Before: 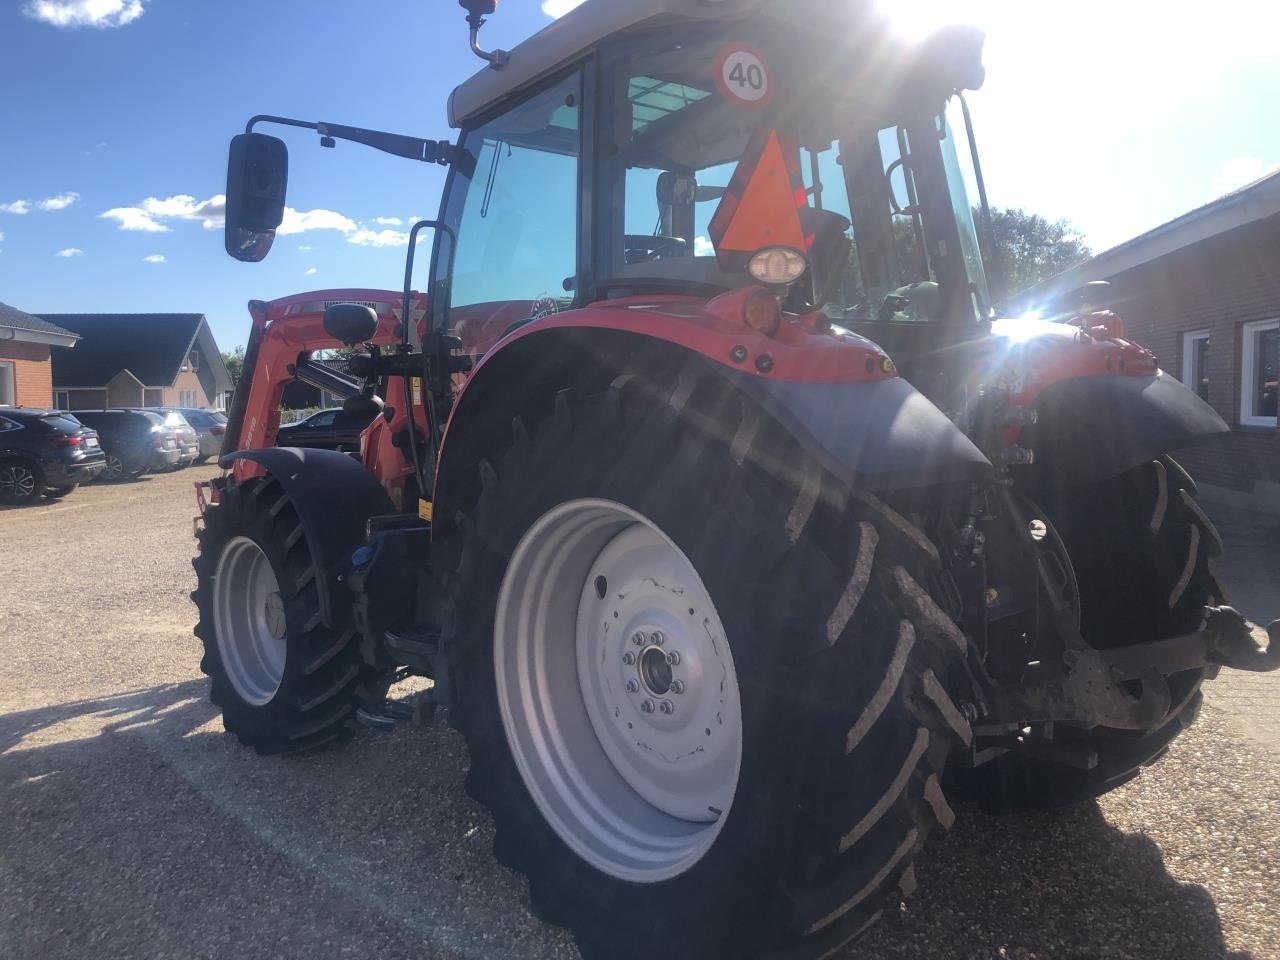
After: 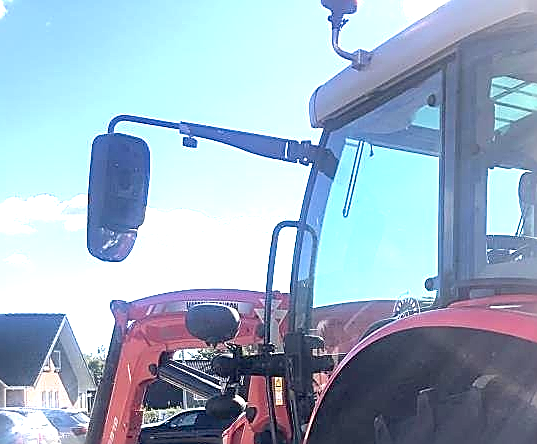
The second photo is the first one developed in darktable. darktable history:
sharpen: radius 1.685, amount 1.294
crop and rotate: left 10.817%, top 0.062%, right 47.194%, bottom 53.626%
exposure: black level correction 0.009, exposure 1.425 EV, compensate highlight preservation false
